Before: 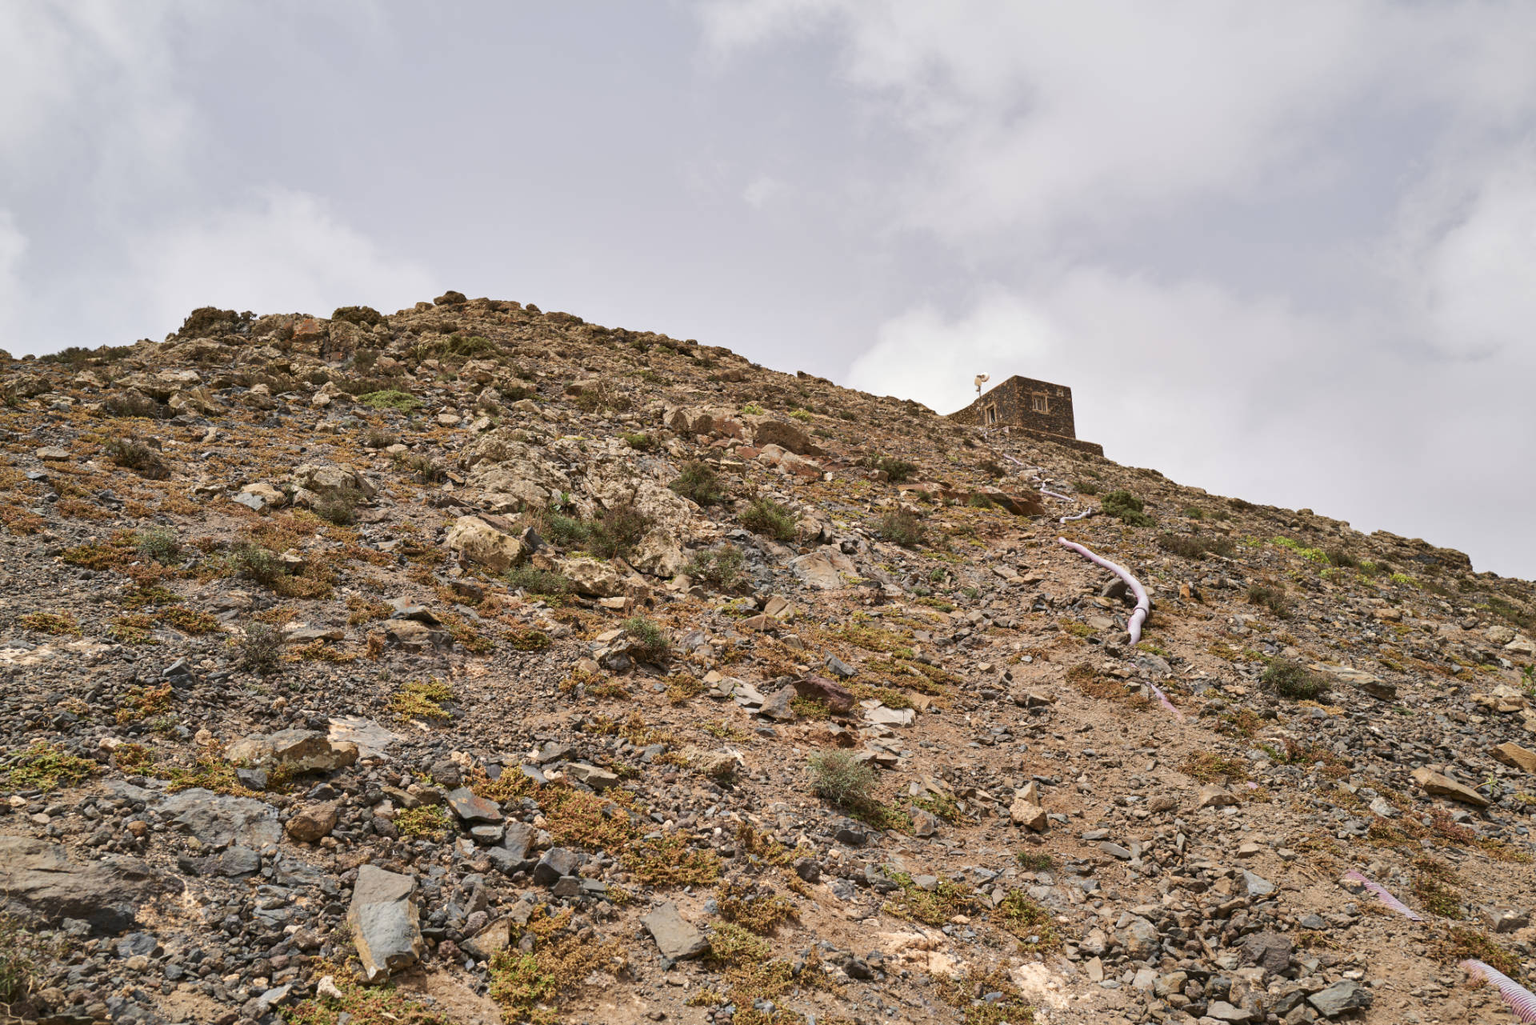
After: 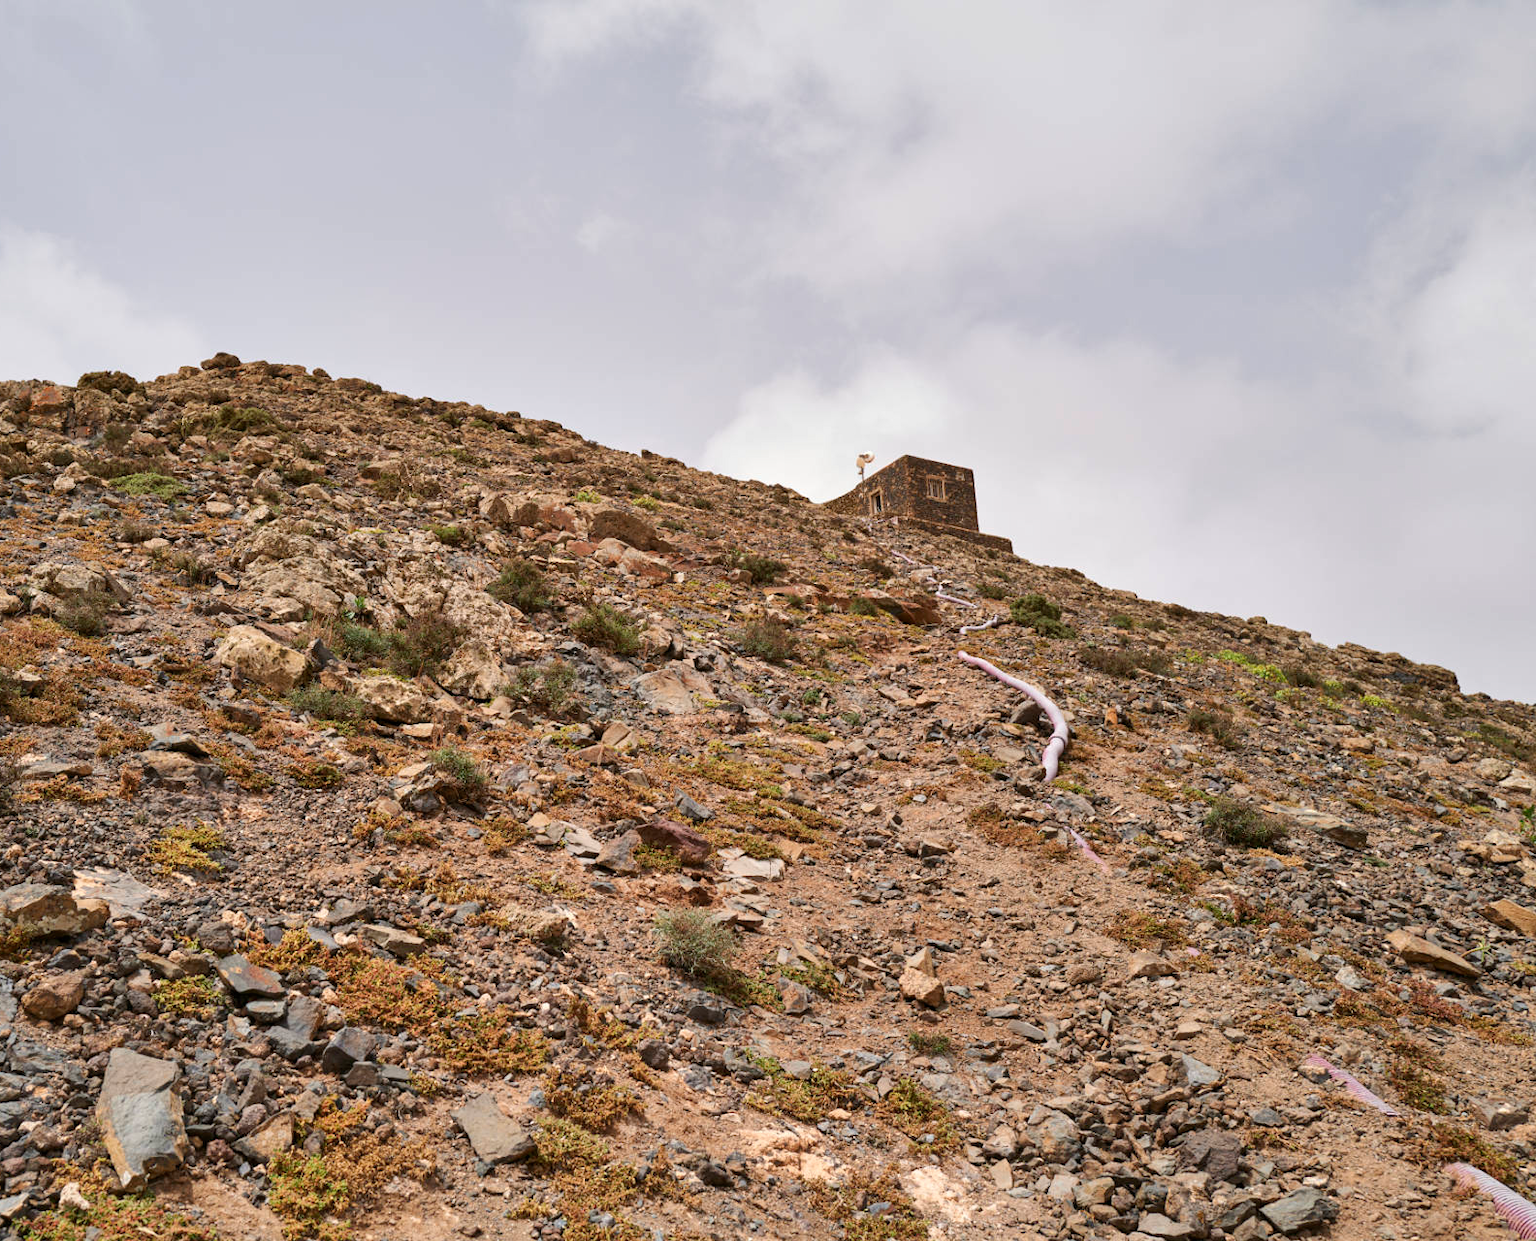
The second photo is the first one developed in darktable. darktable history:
crop: left 17.499%, bottom 0.023%
